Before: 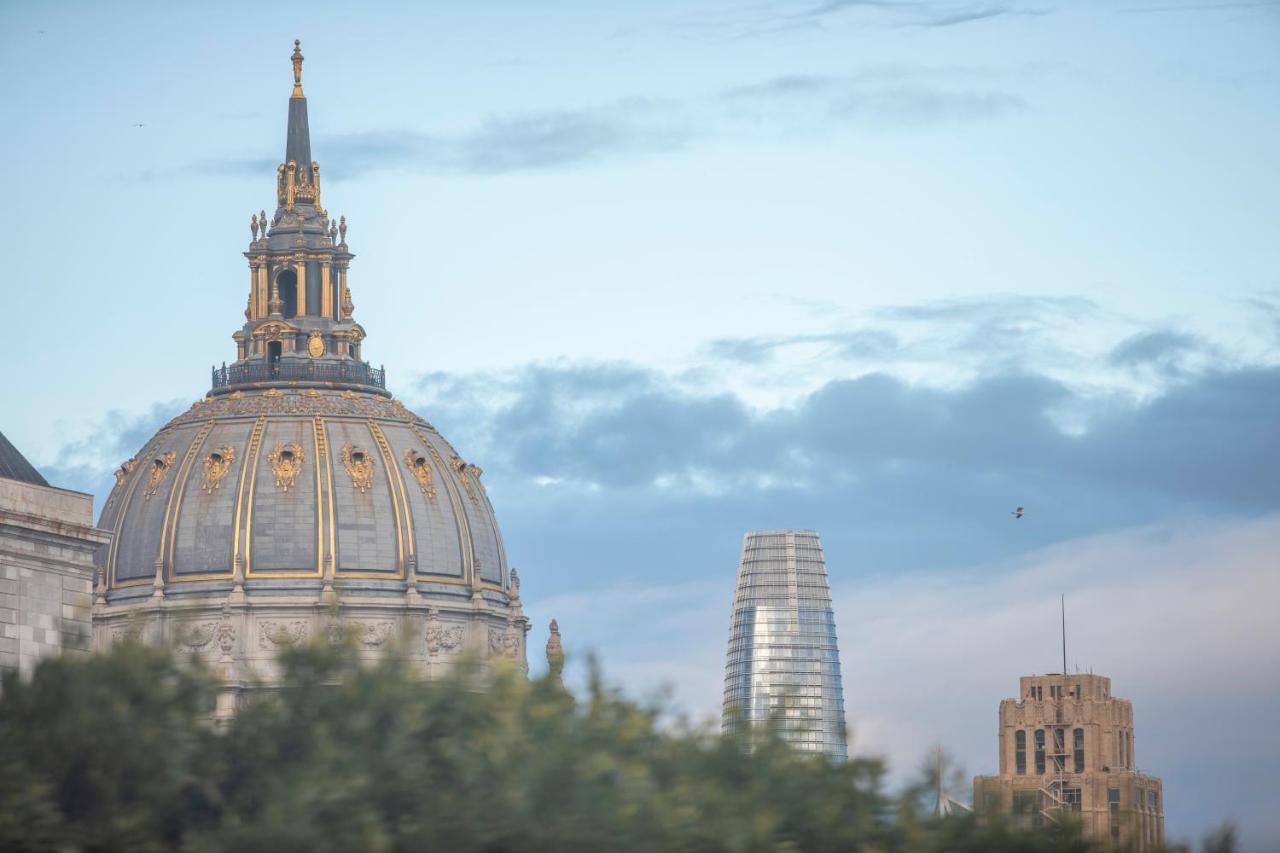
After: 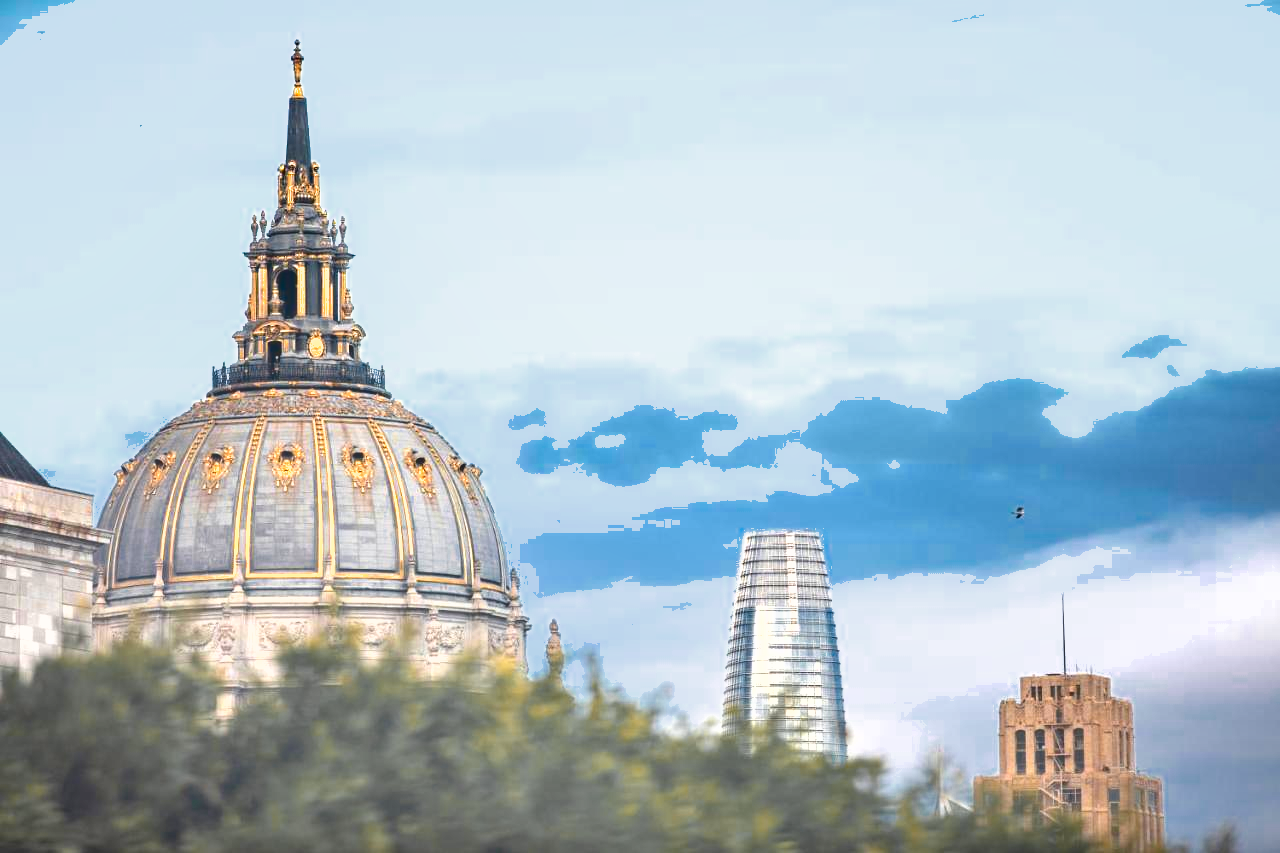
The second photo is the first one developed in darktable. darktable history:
exposure: black level correction 0, exposure 1.105 EV, compensate highlight preservation false
local contrast: mode bilateral grid, contrast 99, coarseness 99, detail 93%, midtone range 0.2
color zones: curves: ch0 [(0, 0.499) (0.143, 0.5) (0.286, 0.5) (0.429, 0.476) (0.571, 0.284) (0.714, 0.243) (0.857, 0.449) (1, 0.499)]; ch1 [(0, 0.532) (0.143, 0.645) (0.286, 0.696) (0.429, 0.211) (0.571, 0.504) (0.714, 0.493) (0.857, 0.495) (1, 0.532)]; ch2 [(0, 0.5) (0.143, 0.5) (0.286, 0.427) (0.429, 0.324) (0.571, 0.5) (0.714, 0.5) (0.857, 0.5) (1, 0.5)]
shadows and highlights: soften with gaussian
